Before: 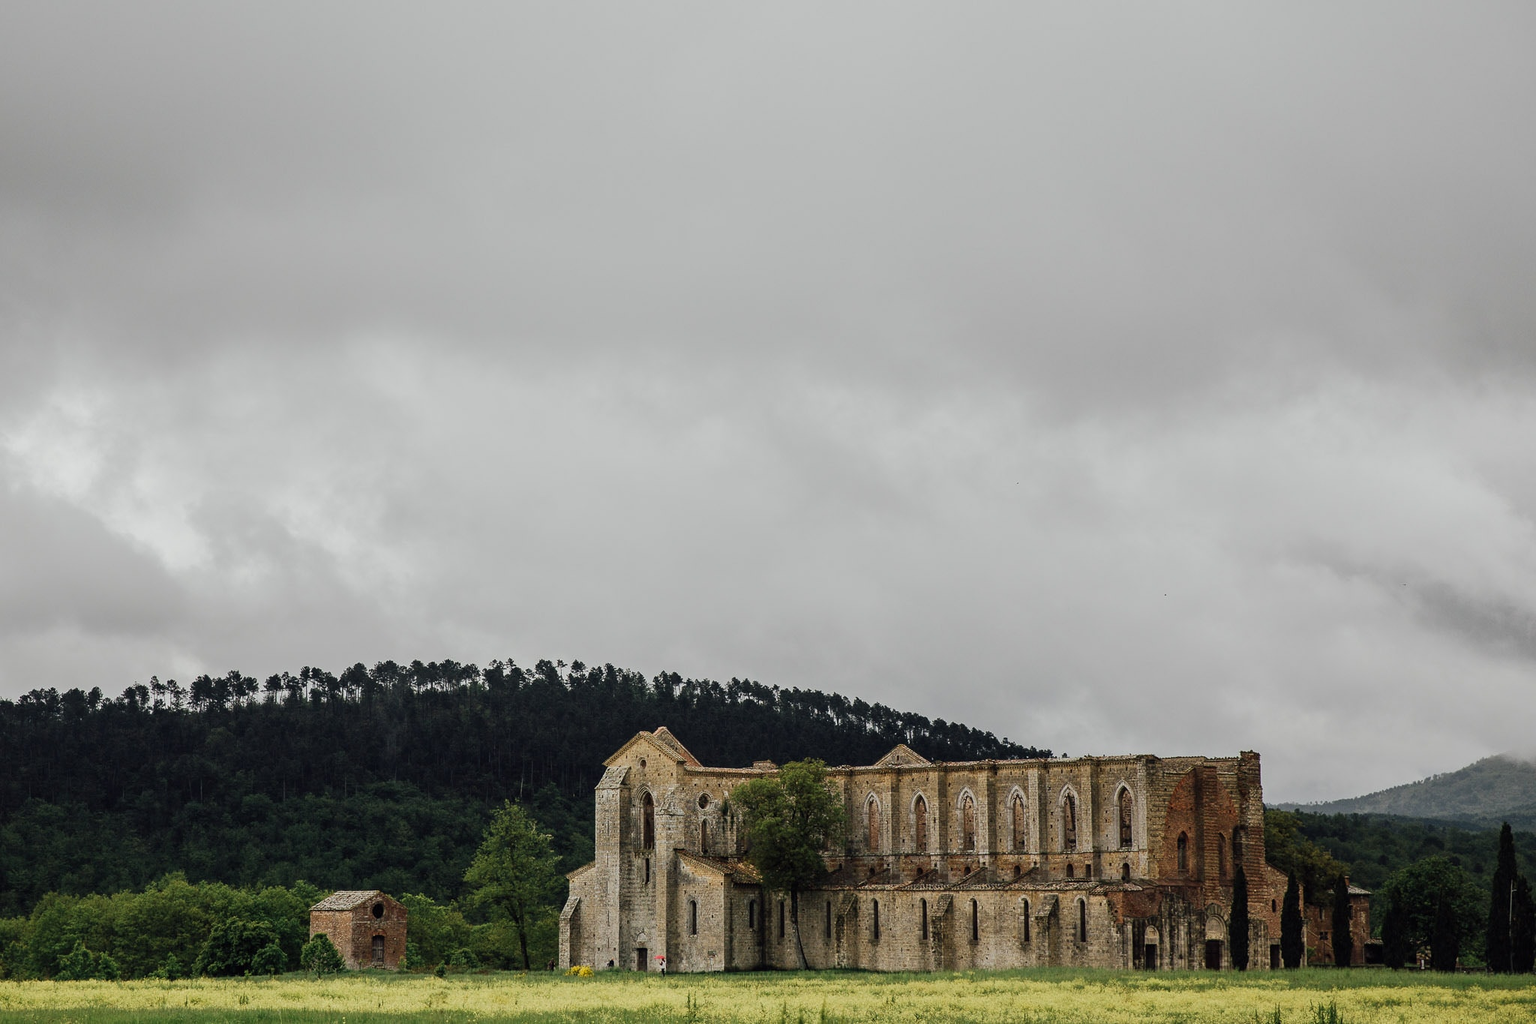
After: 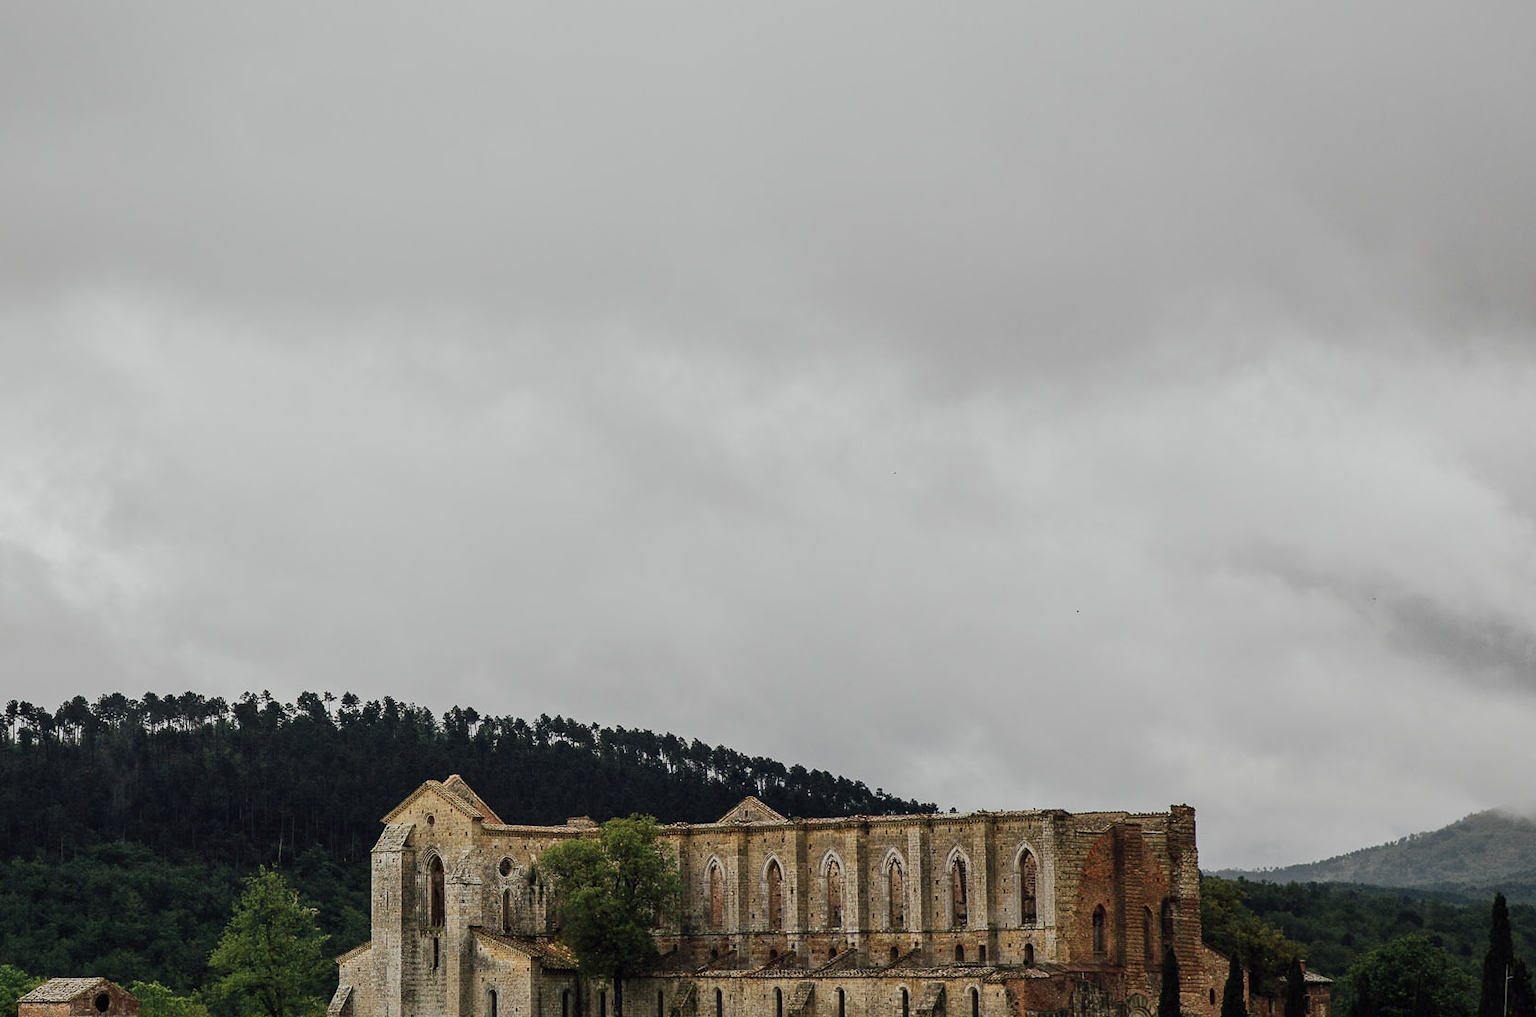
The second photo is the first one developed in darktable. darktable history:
crop: left 19.283%, top 9.938%, bottom 9.78%
